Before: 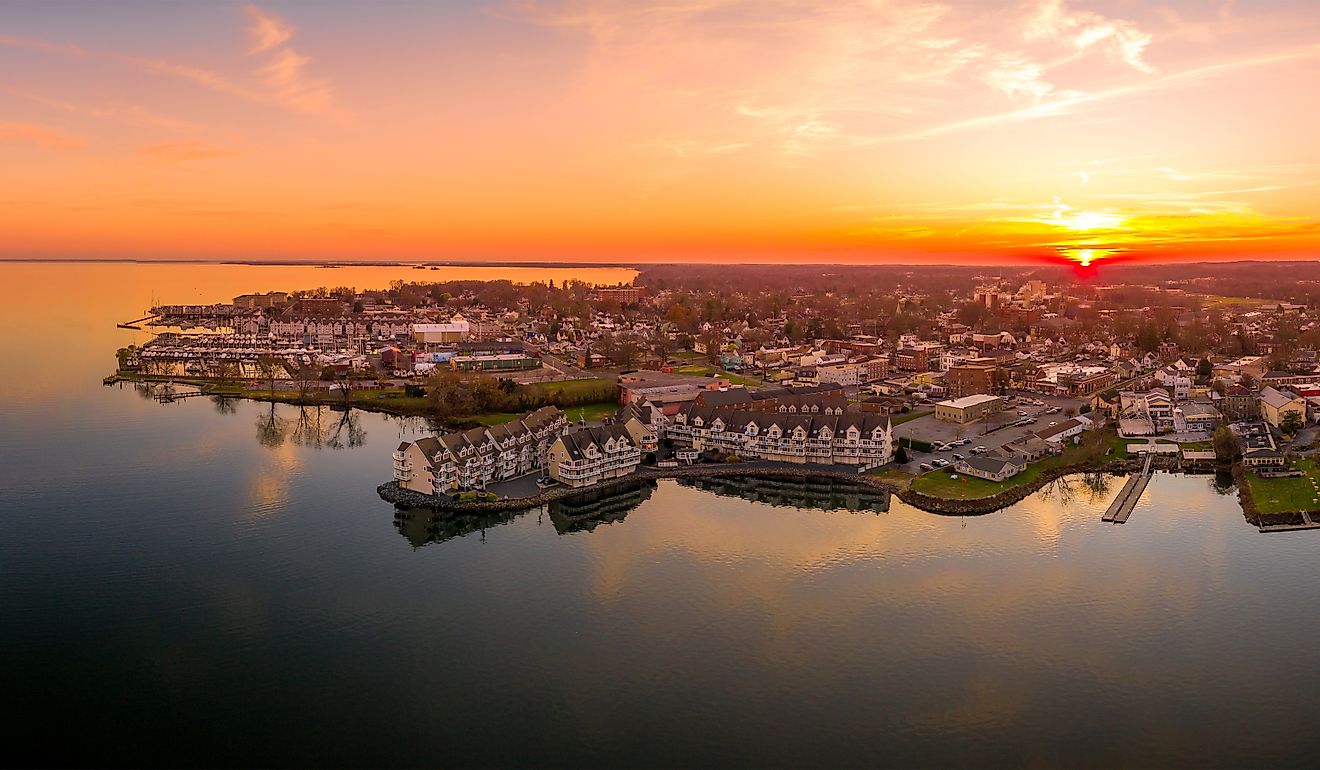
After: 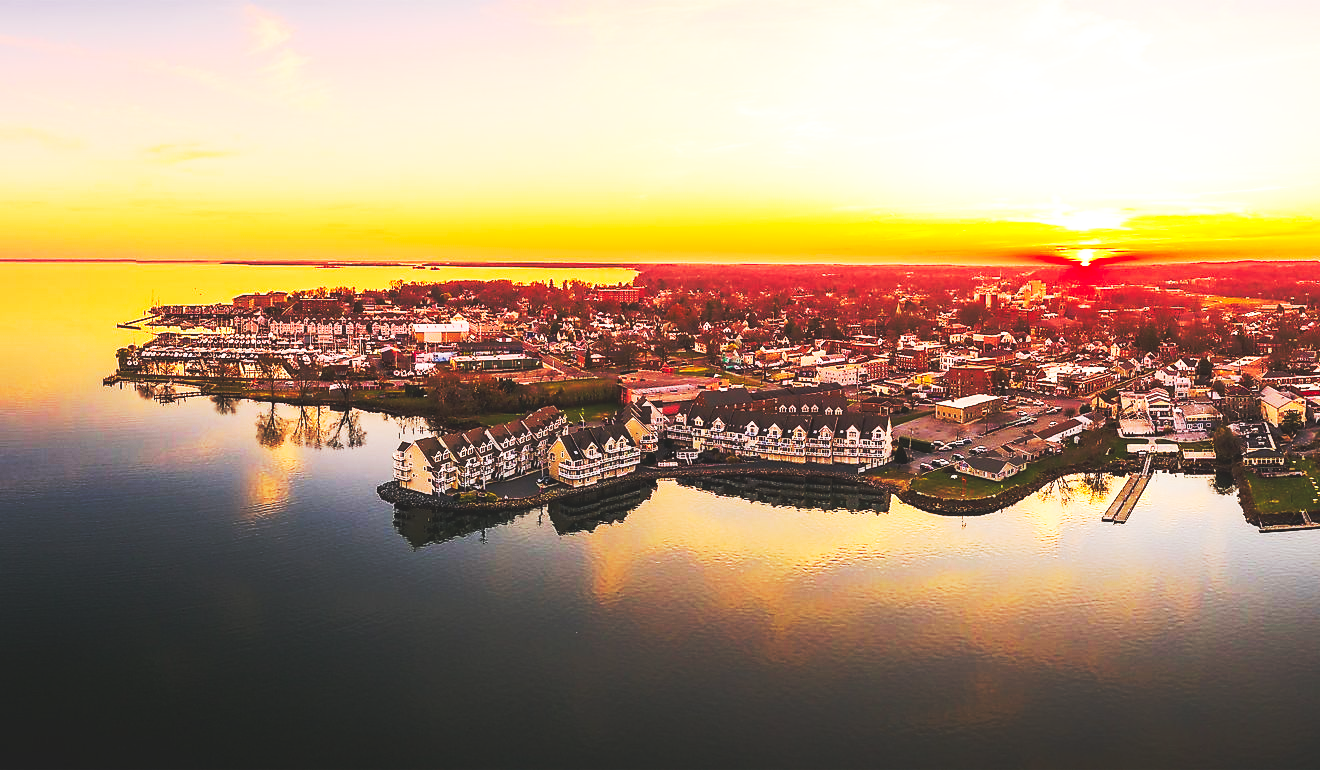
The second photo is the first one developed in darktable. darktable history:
base curve: curves: ch0 [(0, 0.015) (0.085, 0.116) (0.134, 0.298) (0.19, 0.545) (0.296, 0.764) (0.599, 0.982) (1, 1)], preserve colors none
